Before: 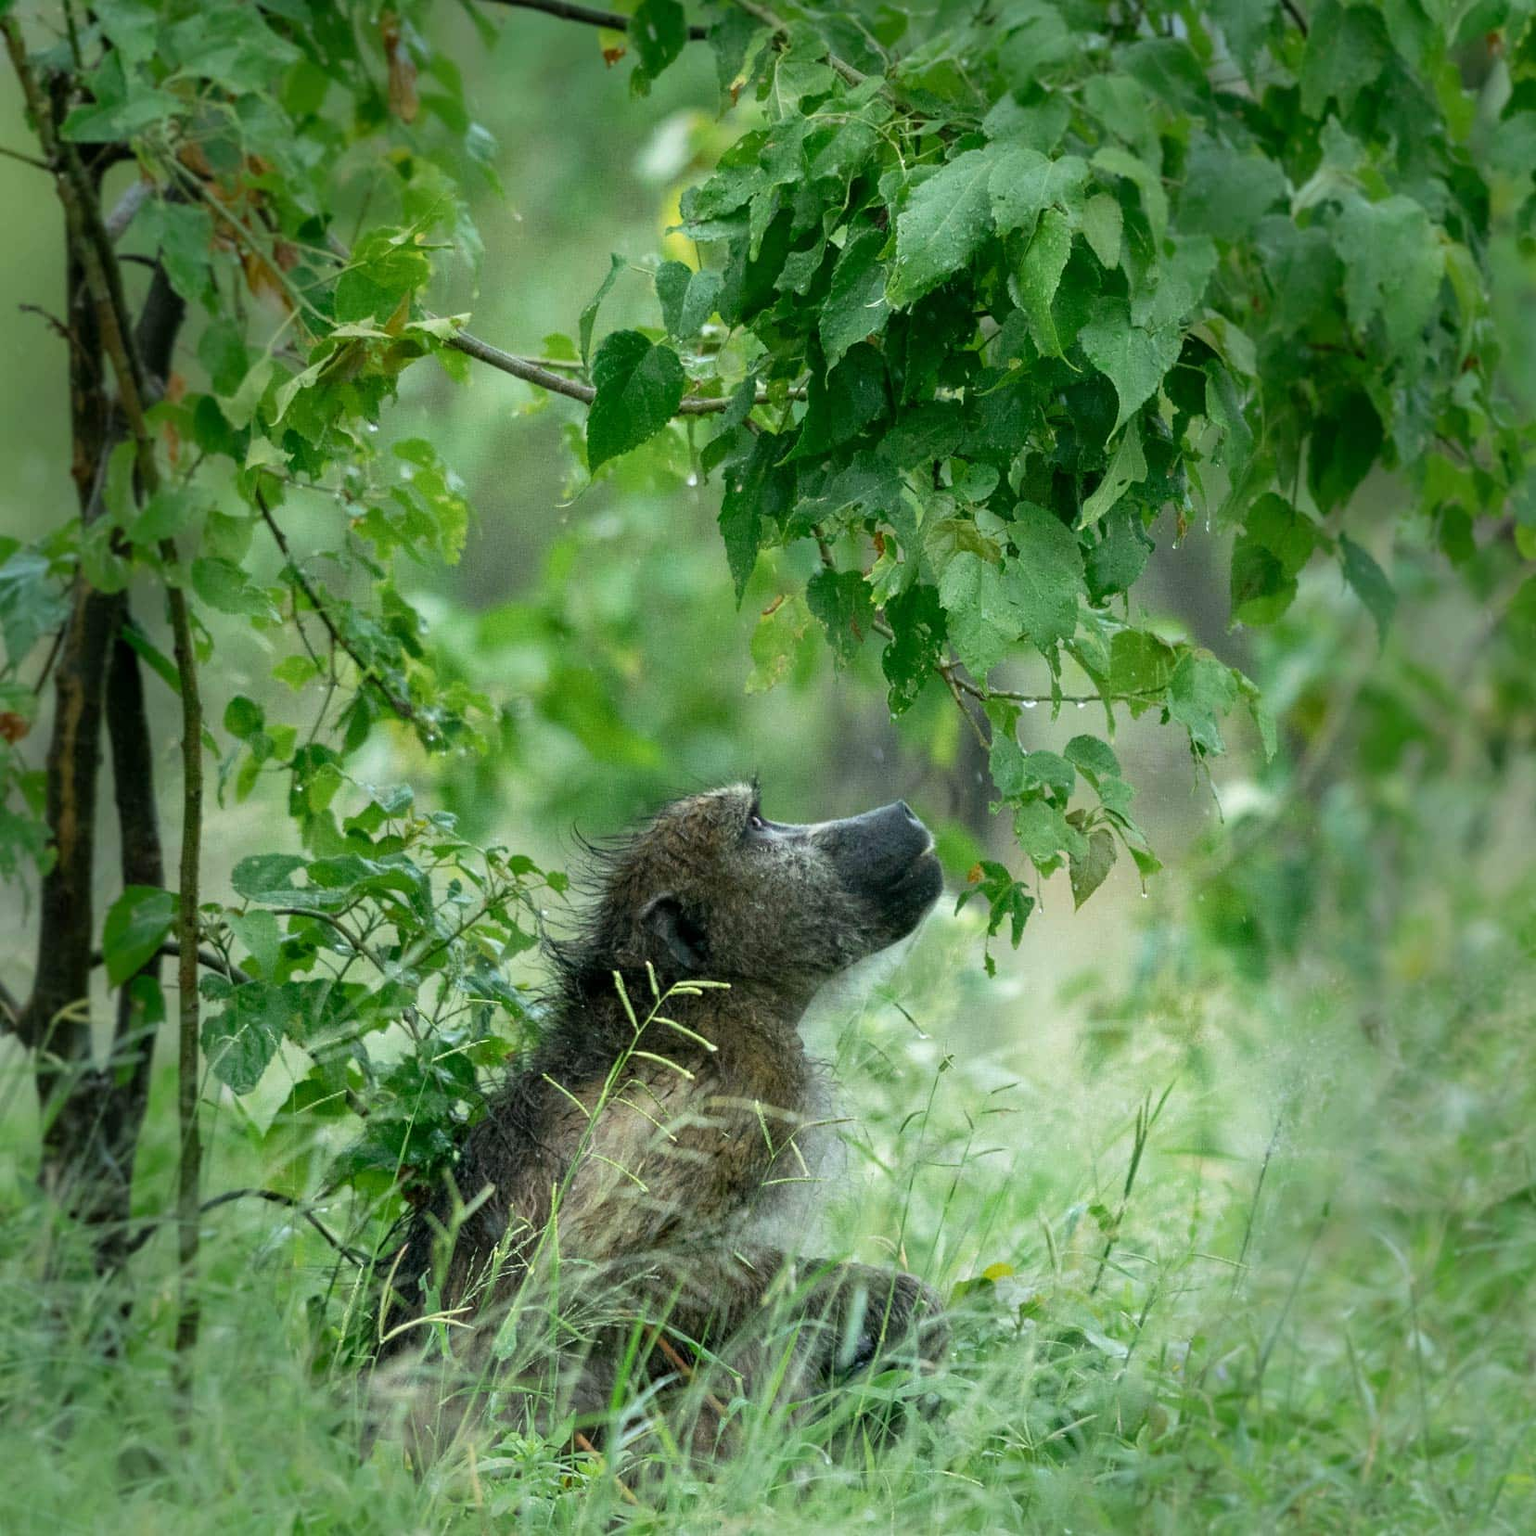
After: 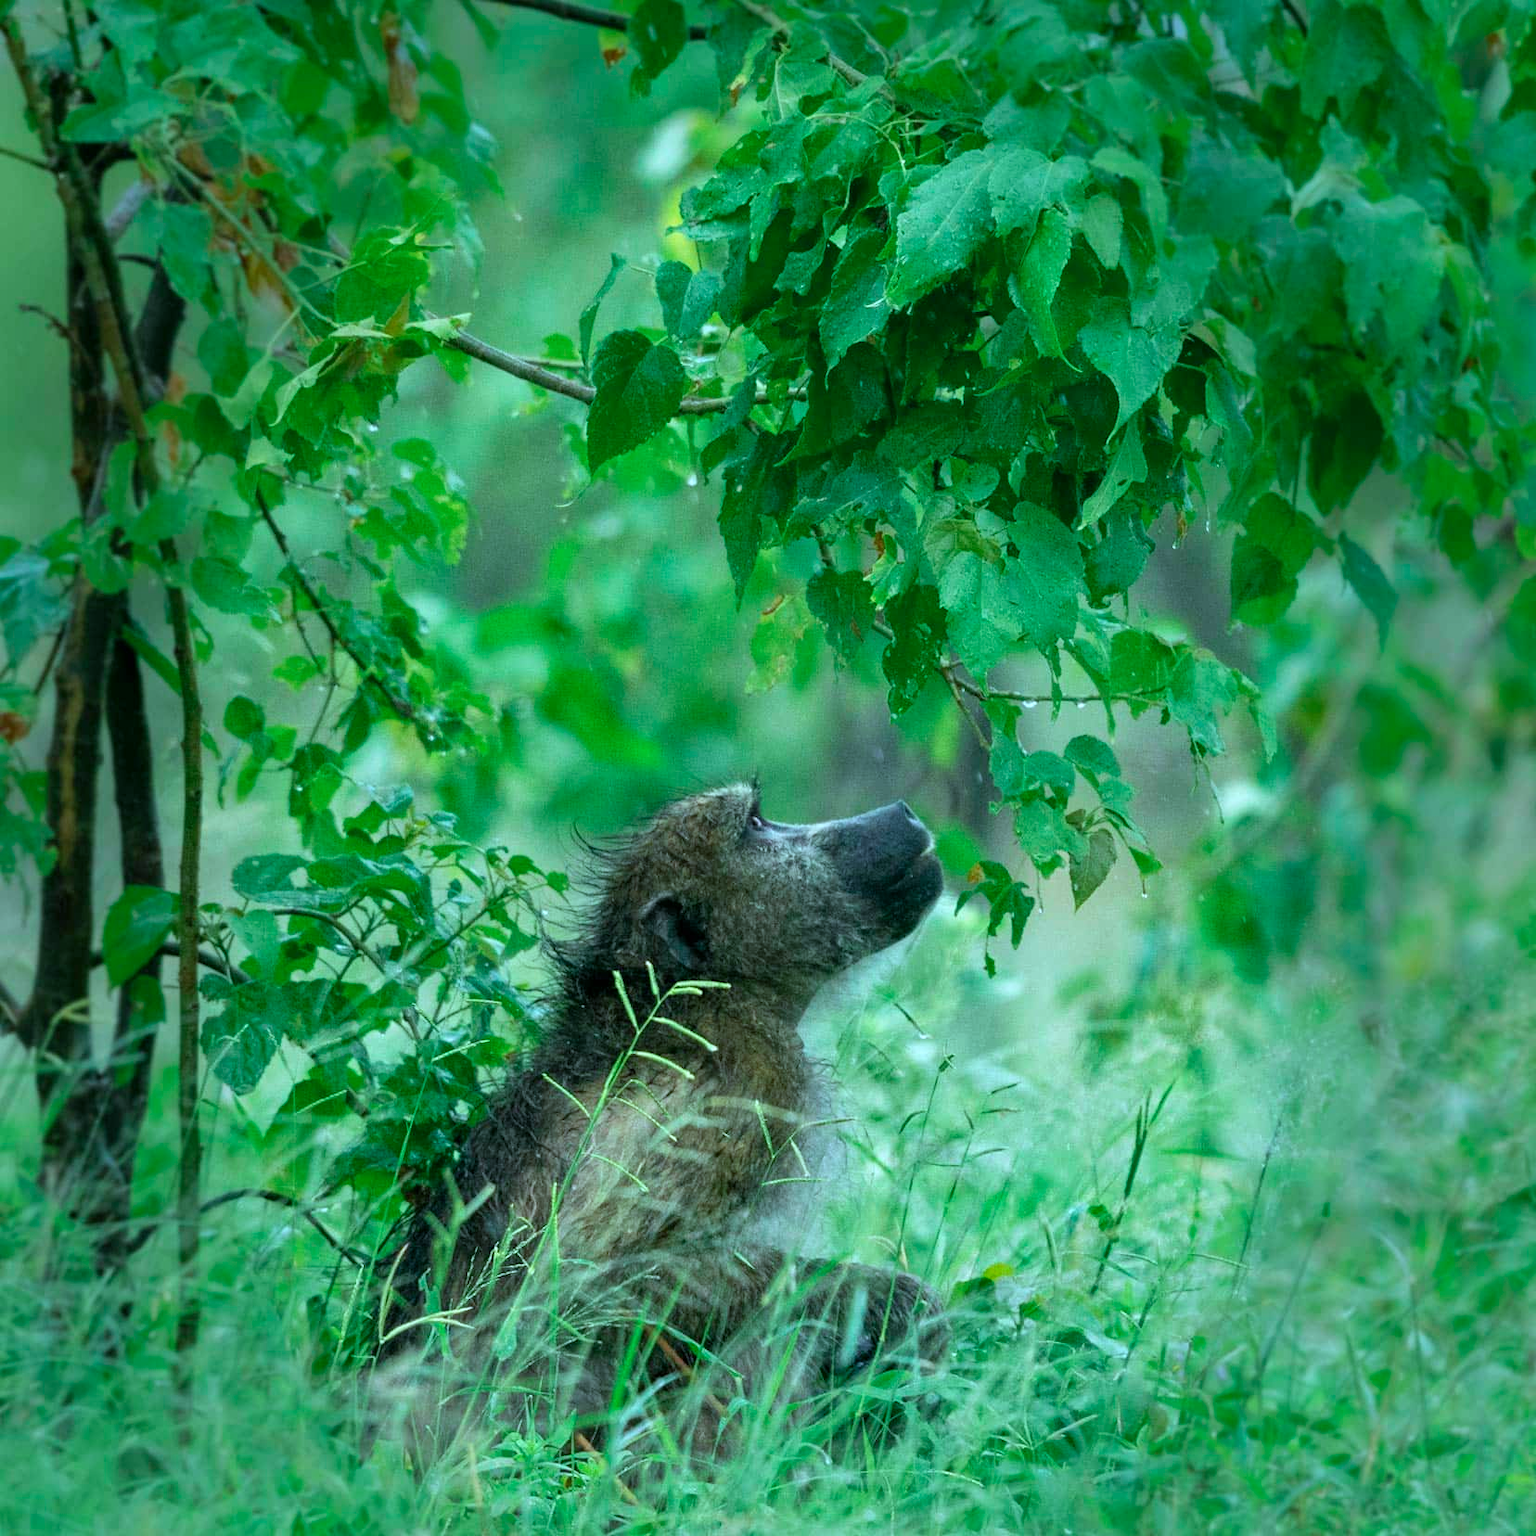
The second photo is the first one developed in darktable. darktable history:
shadows and highlights: low approximation 0.01, soften with gaussian
color calibration: output R [0.948, 0.091, -0.04, 0], output G [-0.3, 1.384, -0.085, 0], output B [-0.108, 0.061, 1.08, 0], illuminant Planckian (black body), x 0.376, y 0.374, temperature 4107.64 K
